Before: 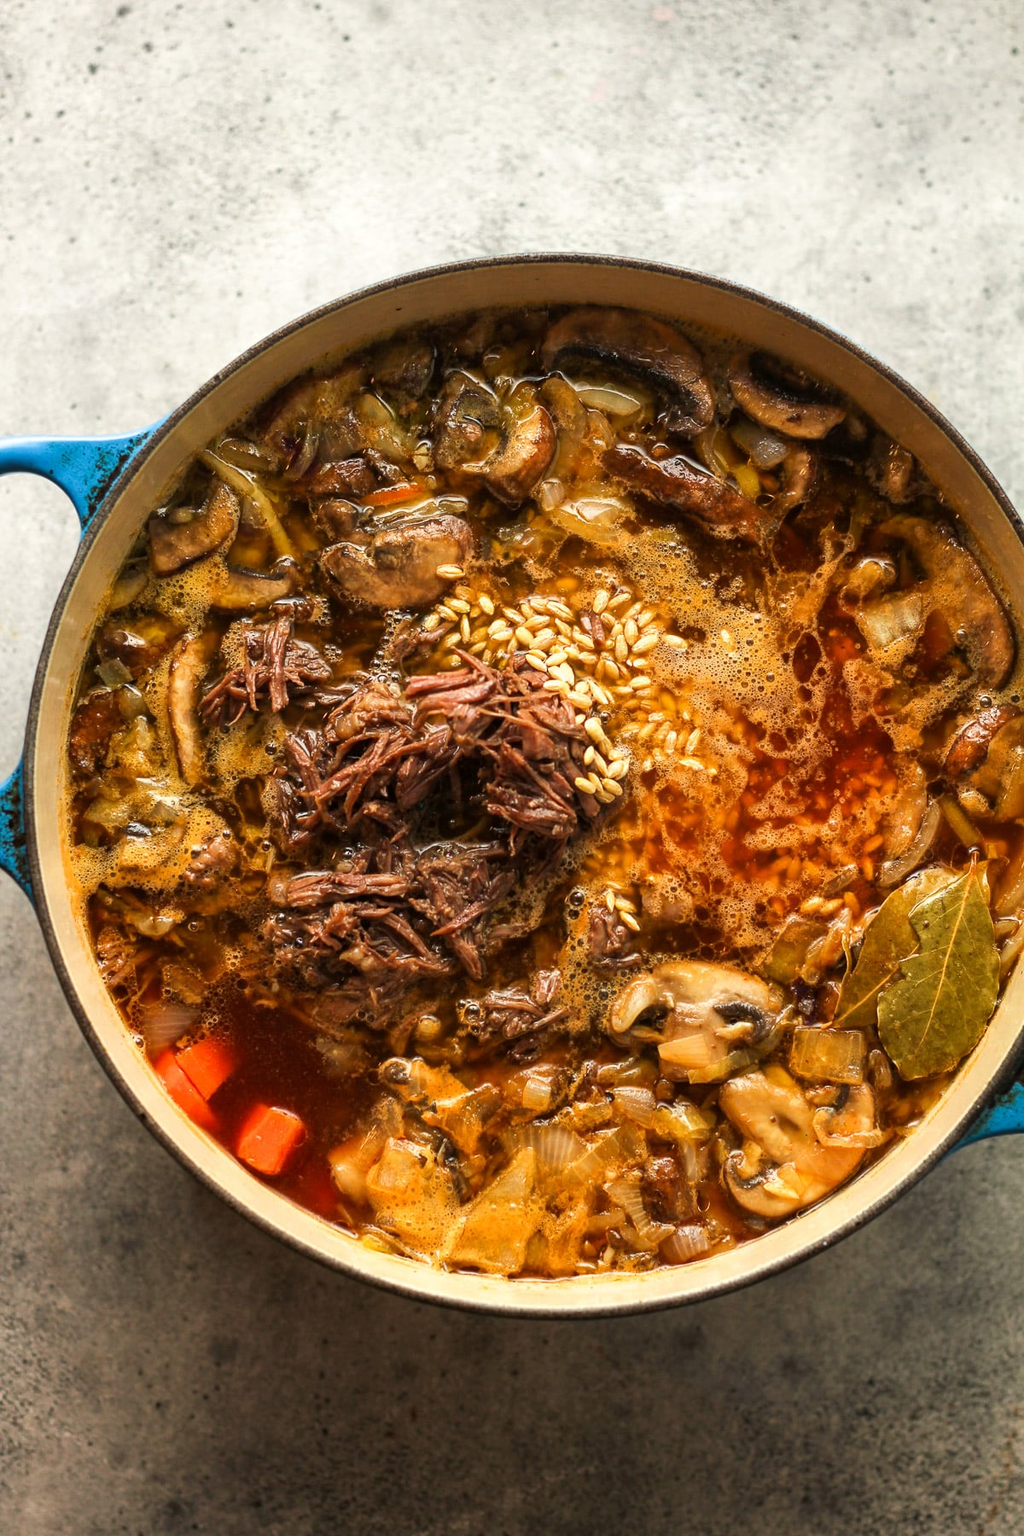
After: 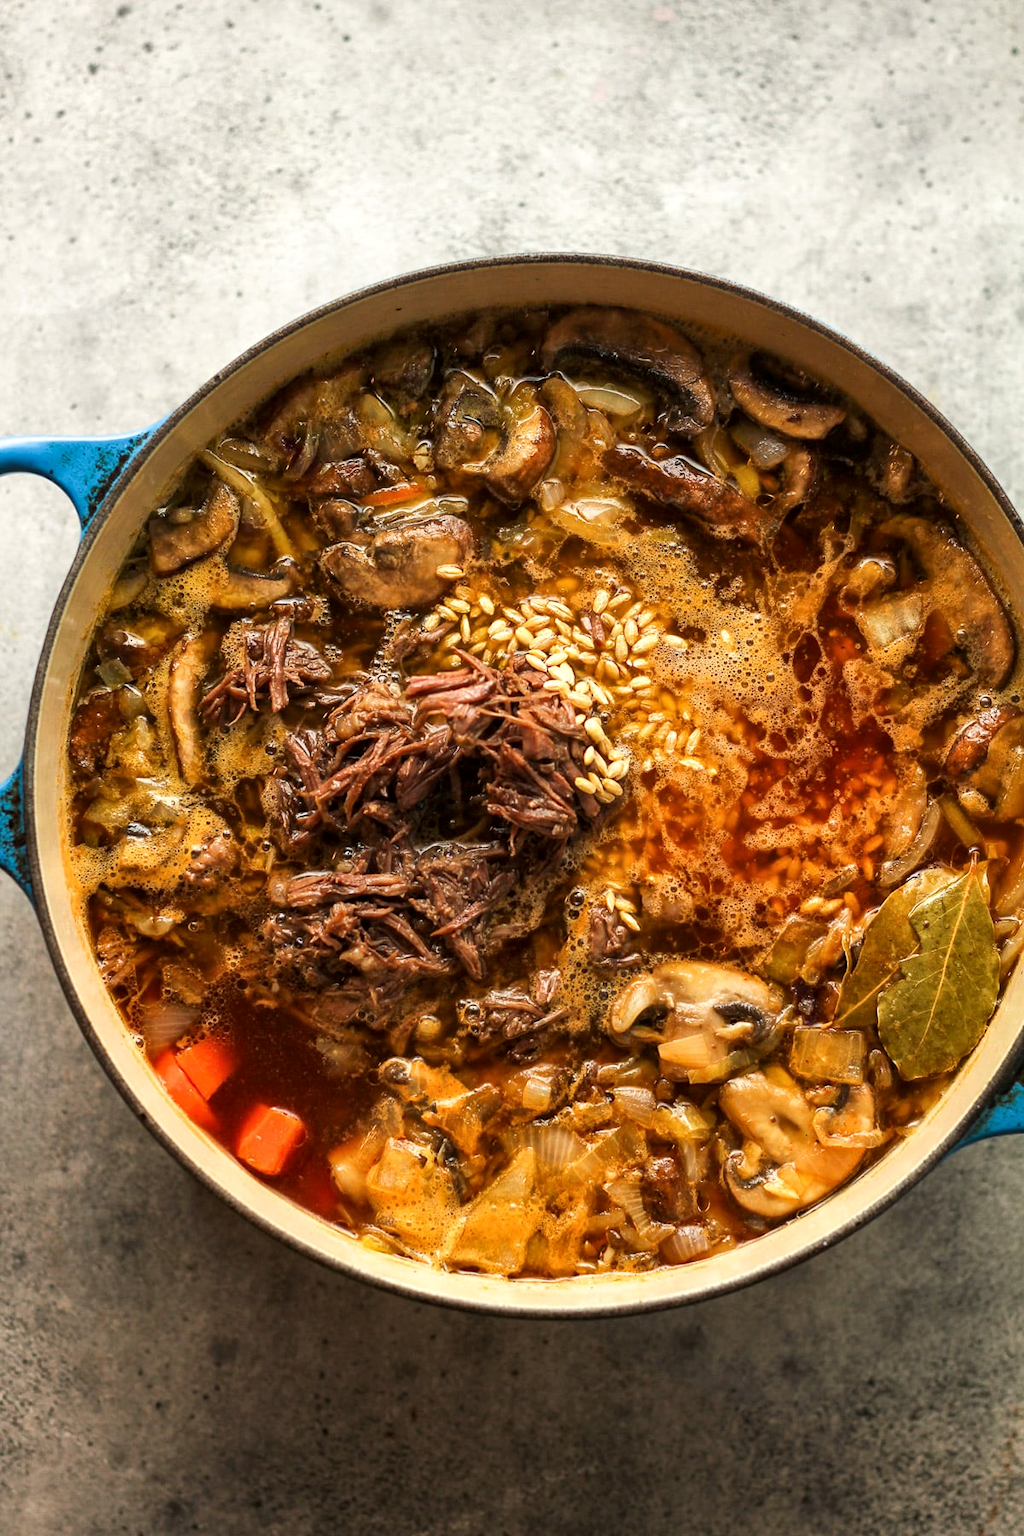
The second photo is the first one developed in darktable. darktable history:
rotate and perspective: automatic cropping off
local contrast: mode bilateral grid, contrast 20, coarseness 50, detail 120%, midtone range 0.2
